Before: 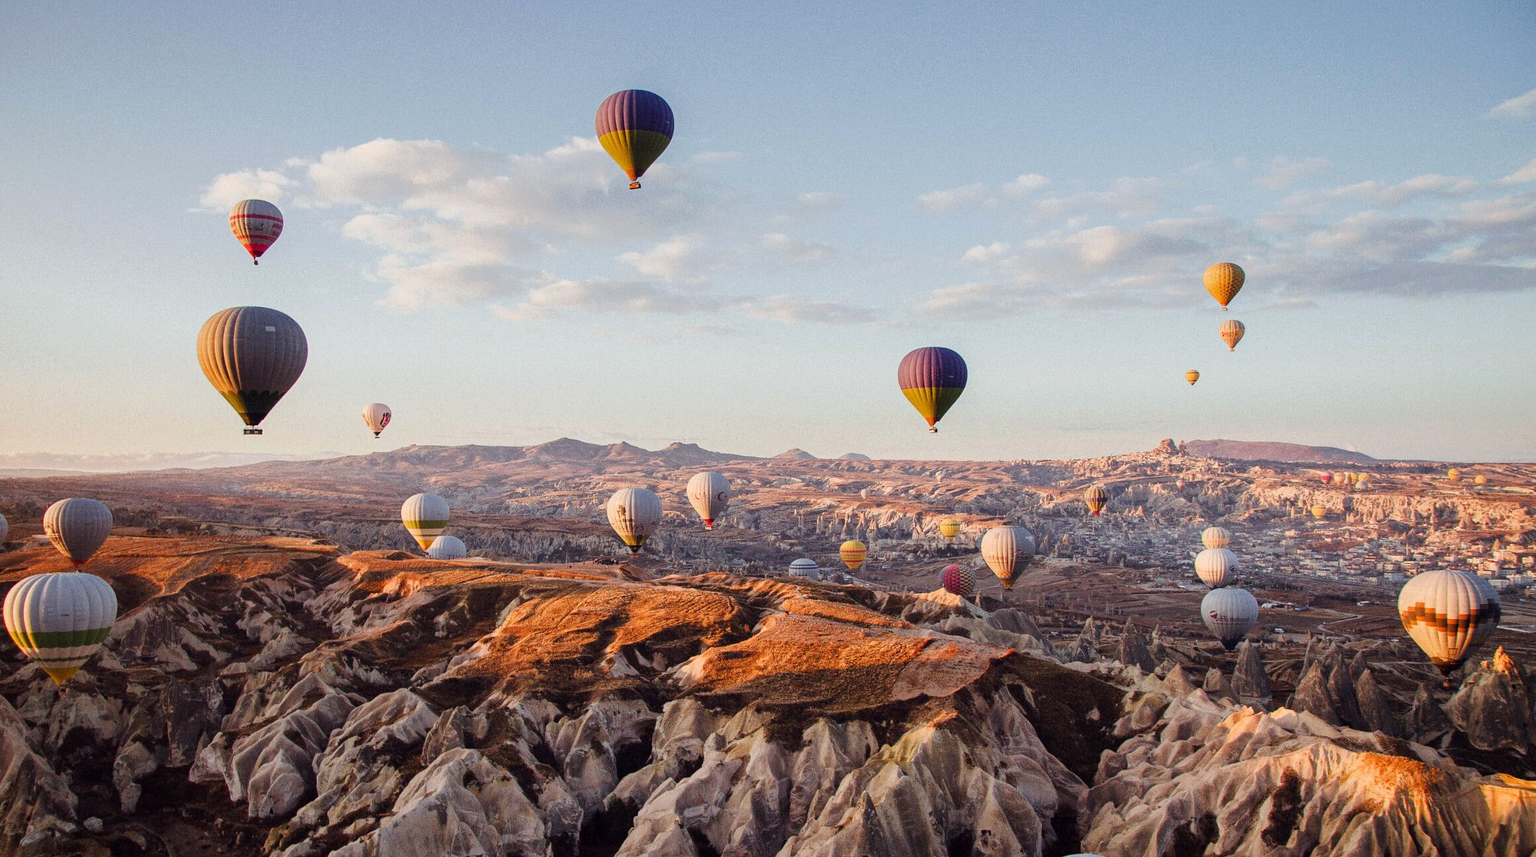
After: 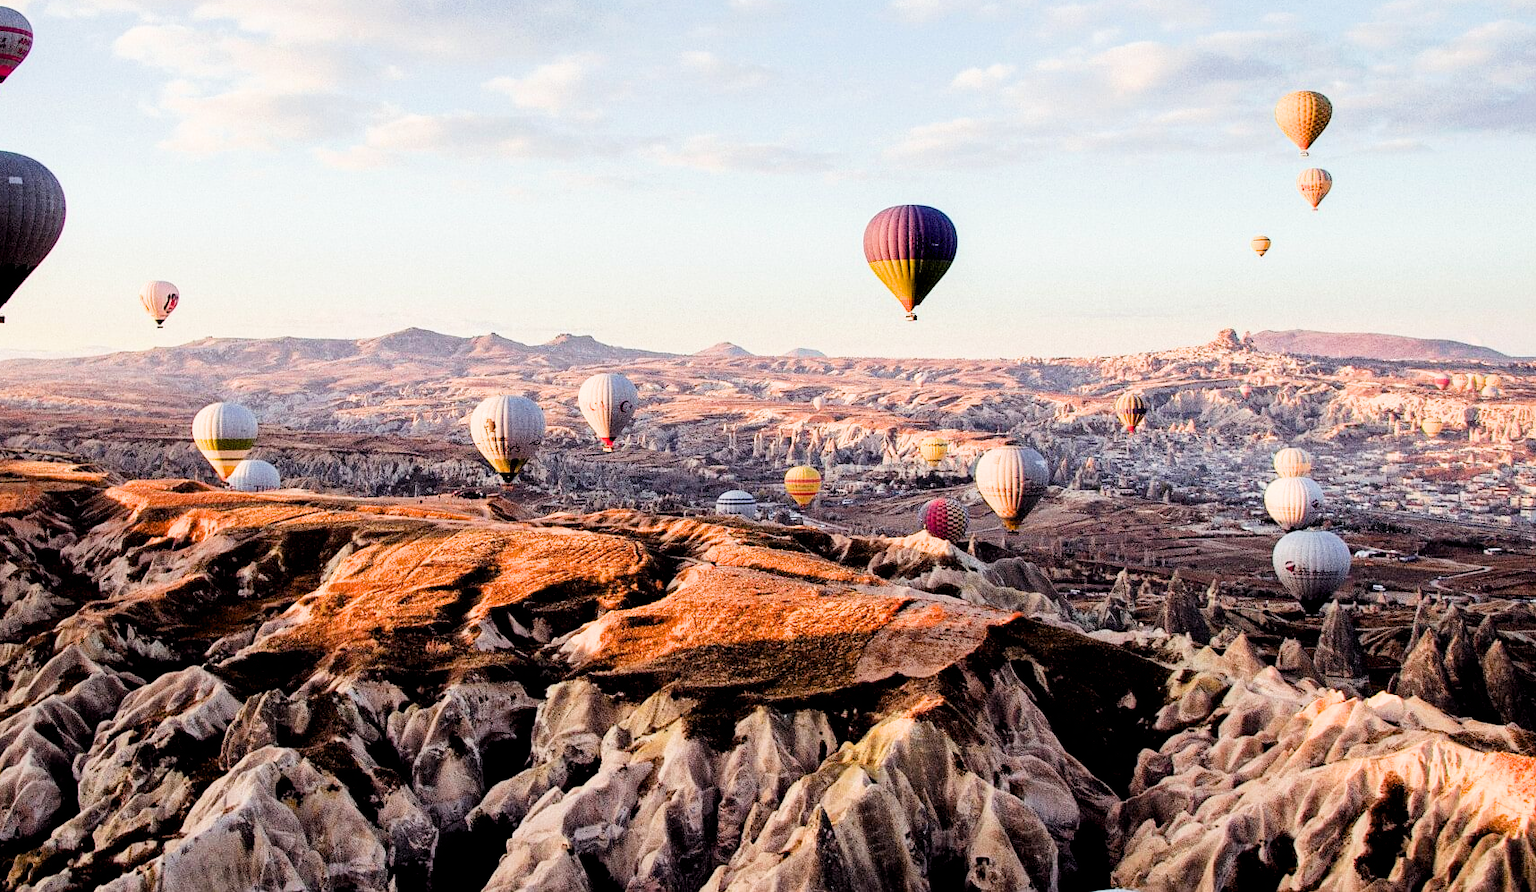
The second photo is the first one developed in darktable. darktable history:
filmic rgb: black relative exposure -16 EV, white relative exposure 6.29 EV, hardness 5.1, contrast 1.35
haze removal: strength 0.1, compatibility mode true, adaptive false
exposure: black level correction 0.012, exposure 0.7 EV, compensate exposure bias true, compensate highlight preservation false
crop: left 16.871%, top 22.857%, right 9.116%
